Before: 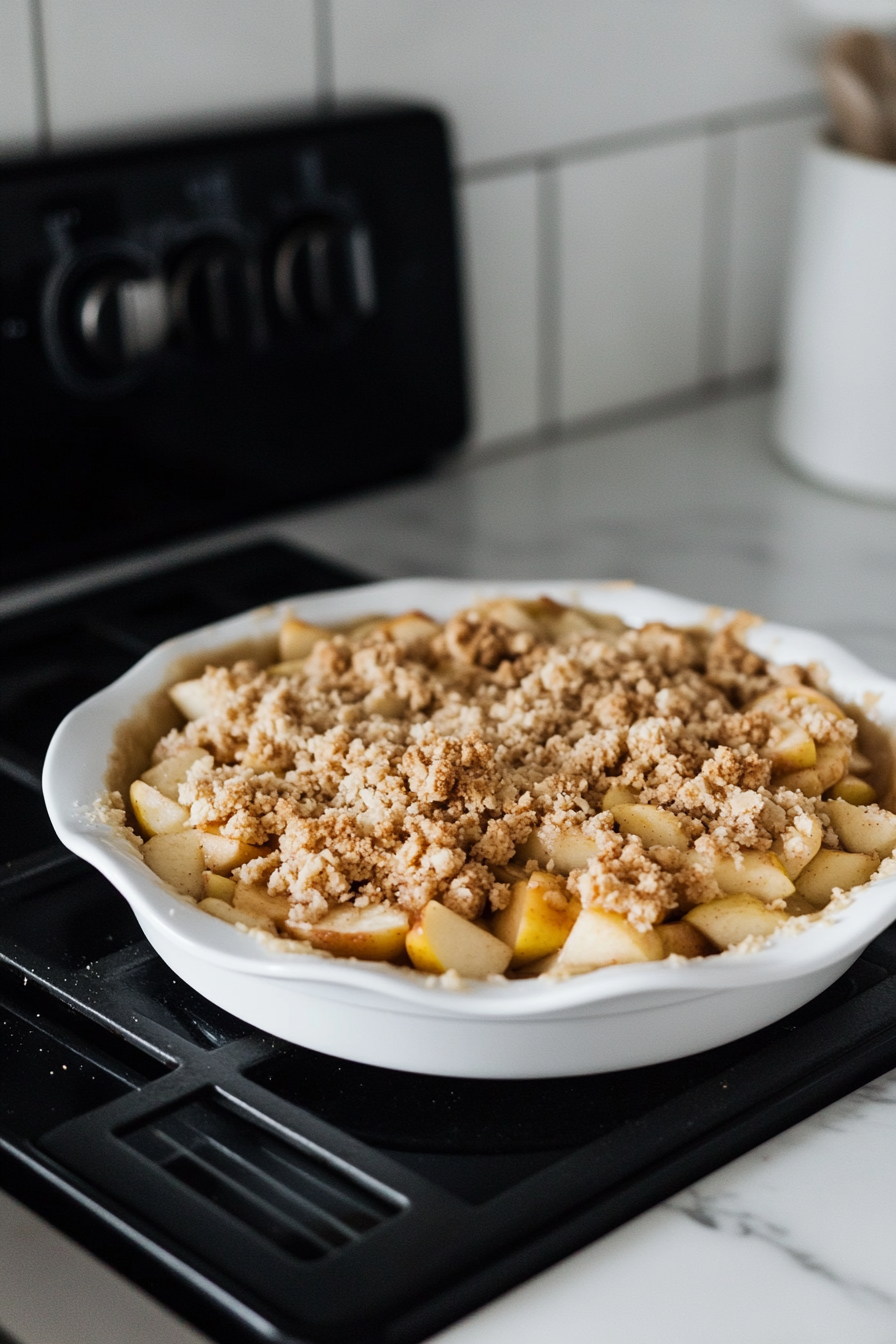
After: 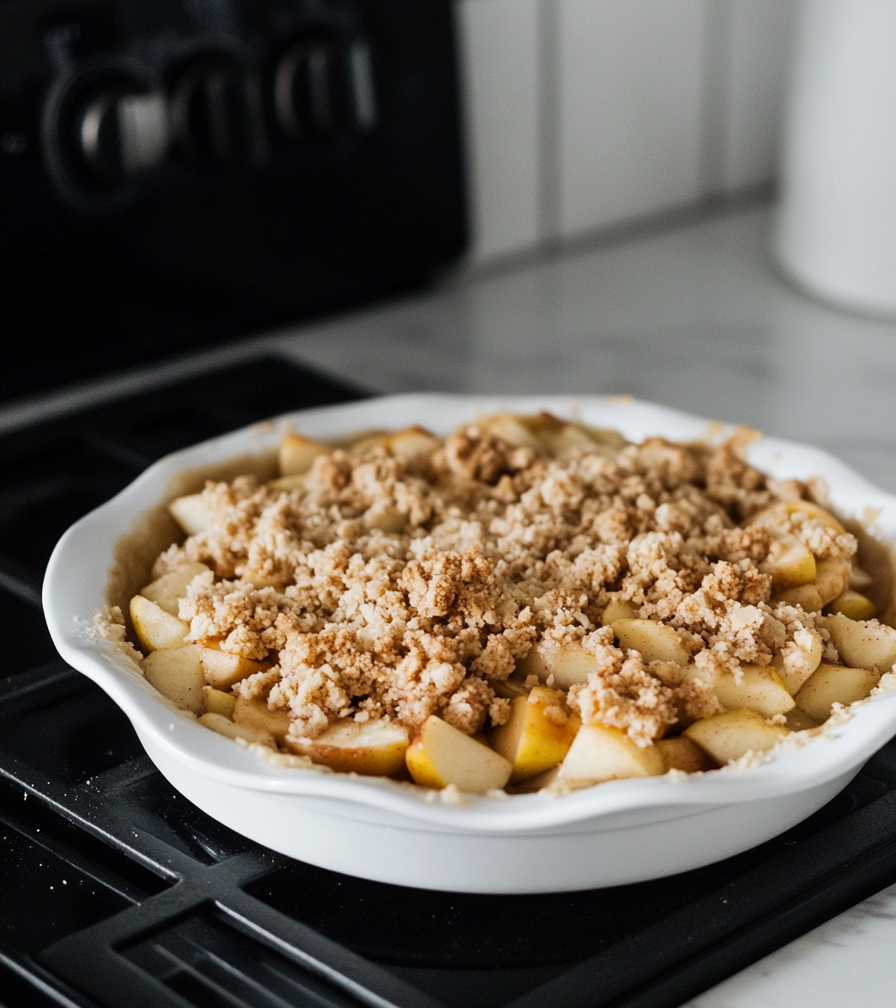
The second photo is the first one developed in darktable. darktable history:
base curve: curves: ch0 [(0, 0) (0.989, 0.992)], preserve colors none
crop: top 13.819%, bottom 11.169%
